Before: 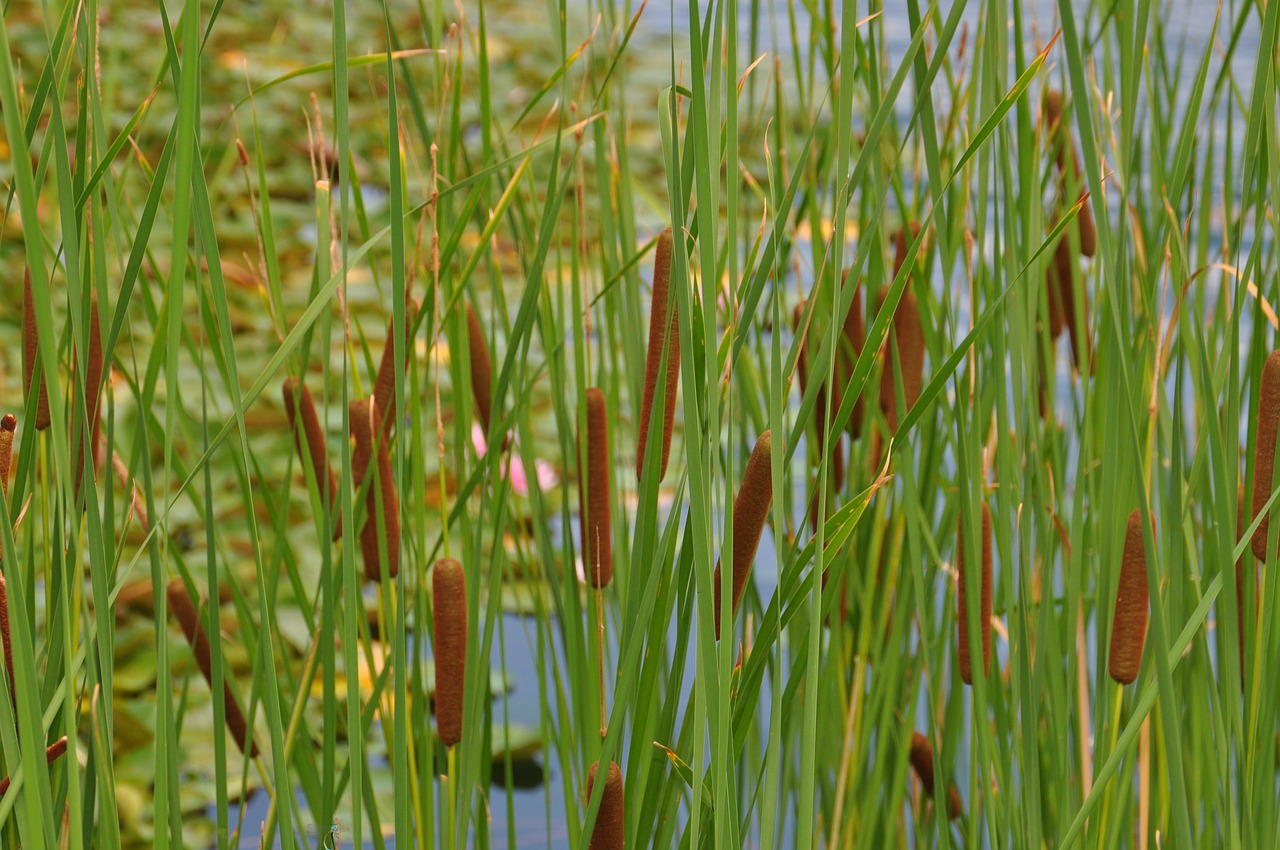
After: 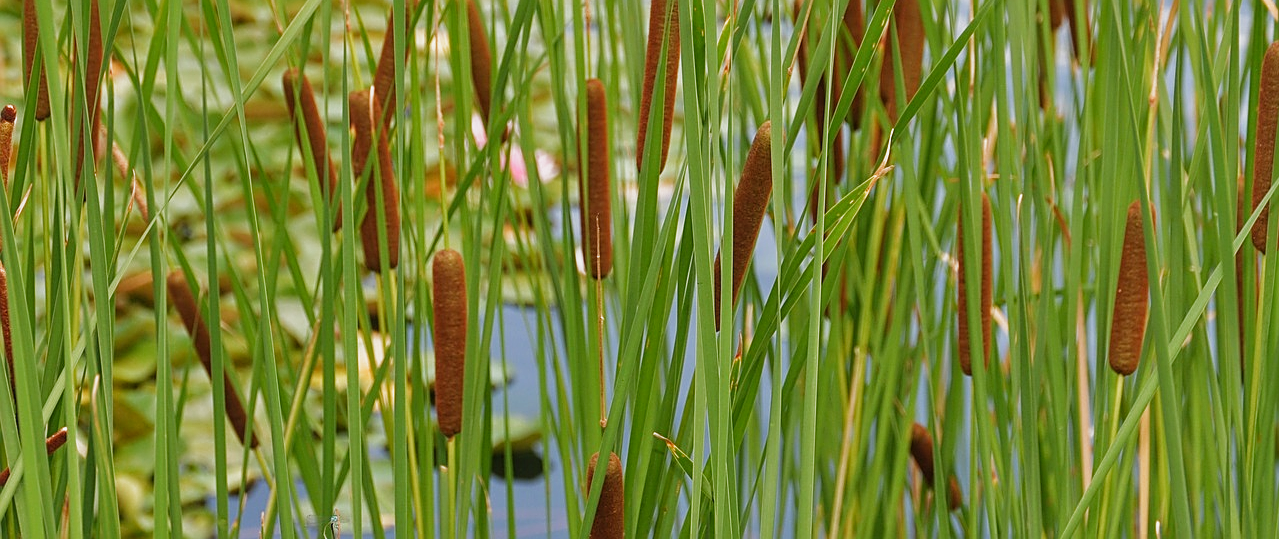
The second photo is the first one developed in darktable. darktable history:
tone equalizer: -8 EV -0.441 EV, -7 EV -0.381 EV, -6 EV -0.319 EV, -5 EV -0.244 EV, -3 EV 0.191 EV, -2 EV 0.346 EV, -1 EV 0.368 EV, +0 EV 0.412 EV
crop and rotate: top 36.497%
exposure: compensate highlight preservation false
sharpen: on, module defaults
filmic rgb: black relative exposure -16 EV, white relative exposure 2.9 EV, threshold 2.98 EV, hardness 9.99, preserve chrominance no, color science v5 (2021), enable highlight reconstruction true
local contrast: detail 109%
shadows and highlights: shadows 32.42, highlights -46.83, compress 49.92%, soften with gaussian
